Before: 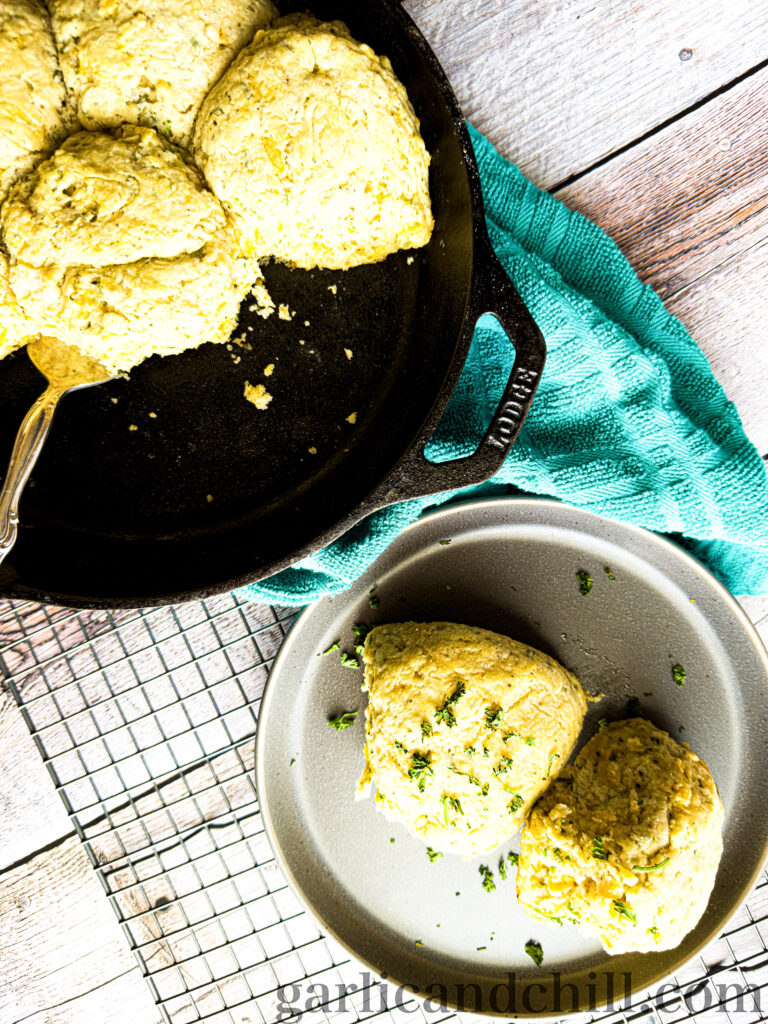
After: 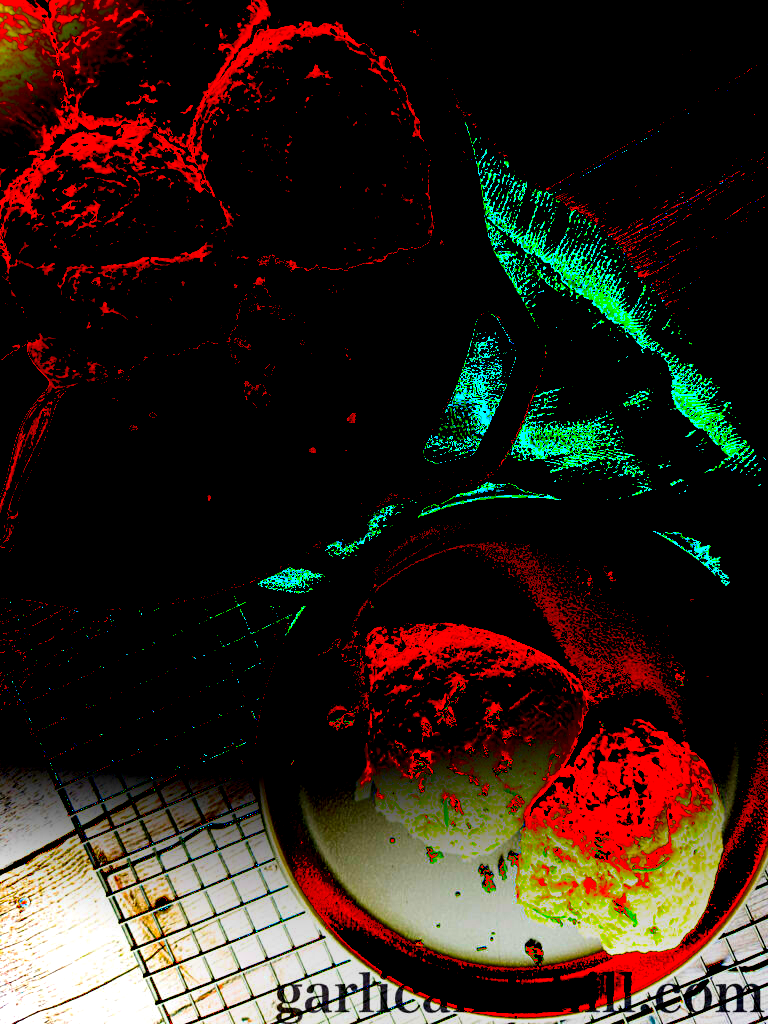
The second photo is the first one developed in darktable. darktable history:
color zones: curves: ch0 [(0.25, 0.5) (0.423, 0.5) (0.443, 0.5) (0.521, 0.756) (0.568, 0.5) (0.576, 0.5) (0.75, 0.5)]; ch1 [(0.25, 0.5) (0.423, 0.5) (0.443, 0.5) (0.539, 0.873) (0.624, 0.565) (0.631, 0.5) (0.75, 0.5)]
local contrast: detail 130%
white balance: emerald 1
exposure: black level correction 0.1, exposure 3 EV, compensate highlight preservation false
